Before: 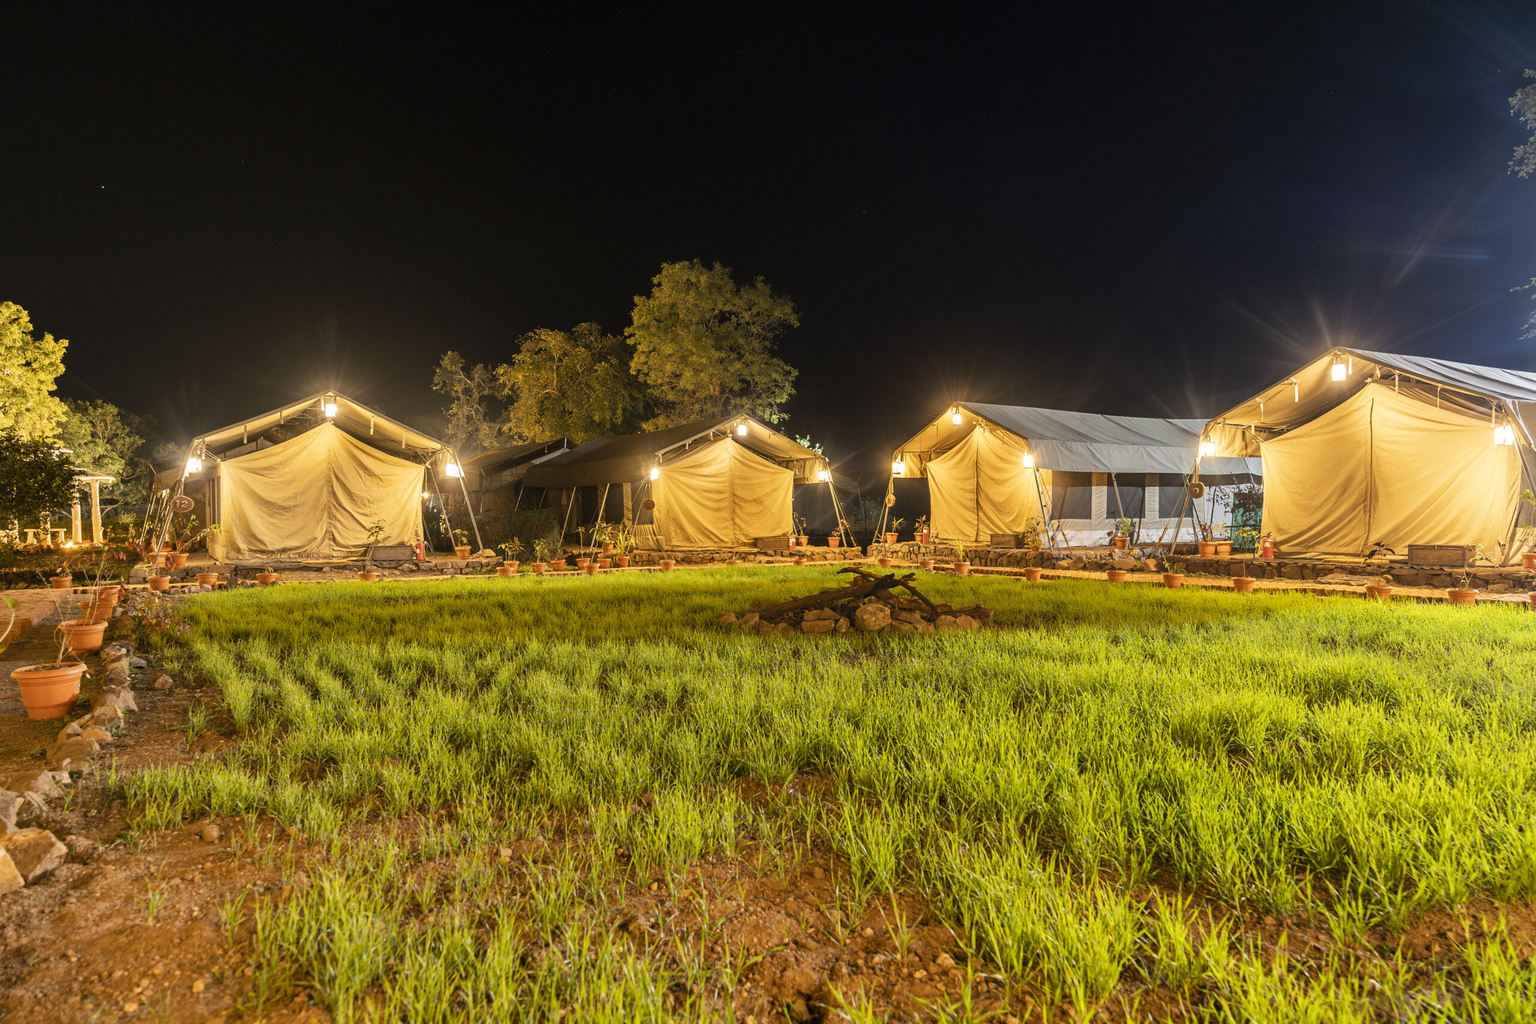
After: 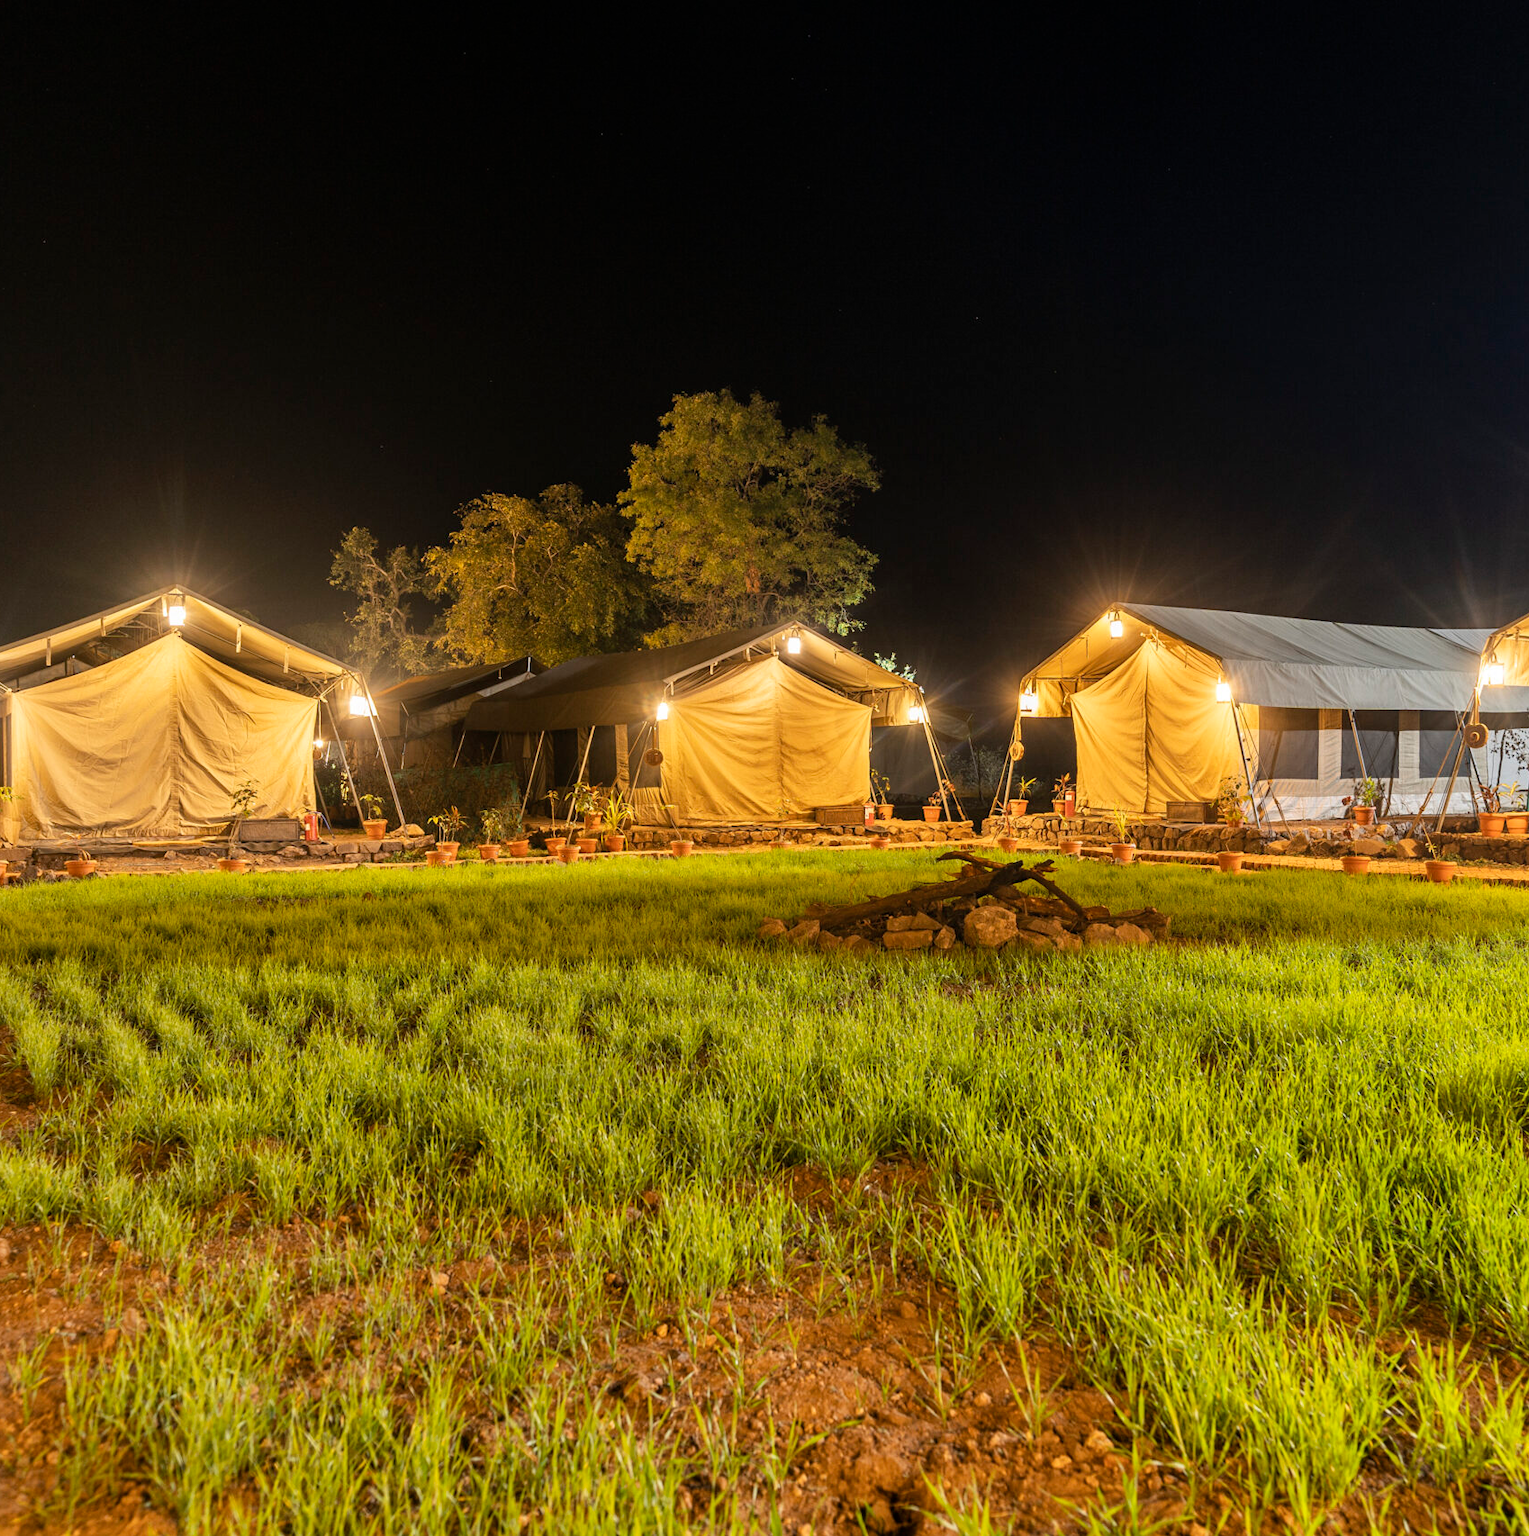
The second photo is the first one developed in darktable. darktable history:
crop and rotate: left 13.875%, right 19.736%
